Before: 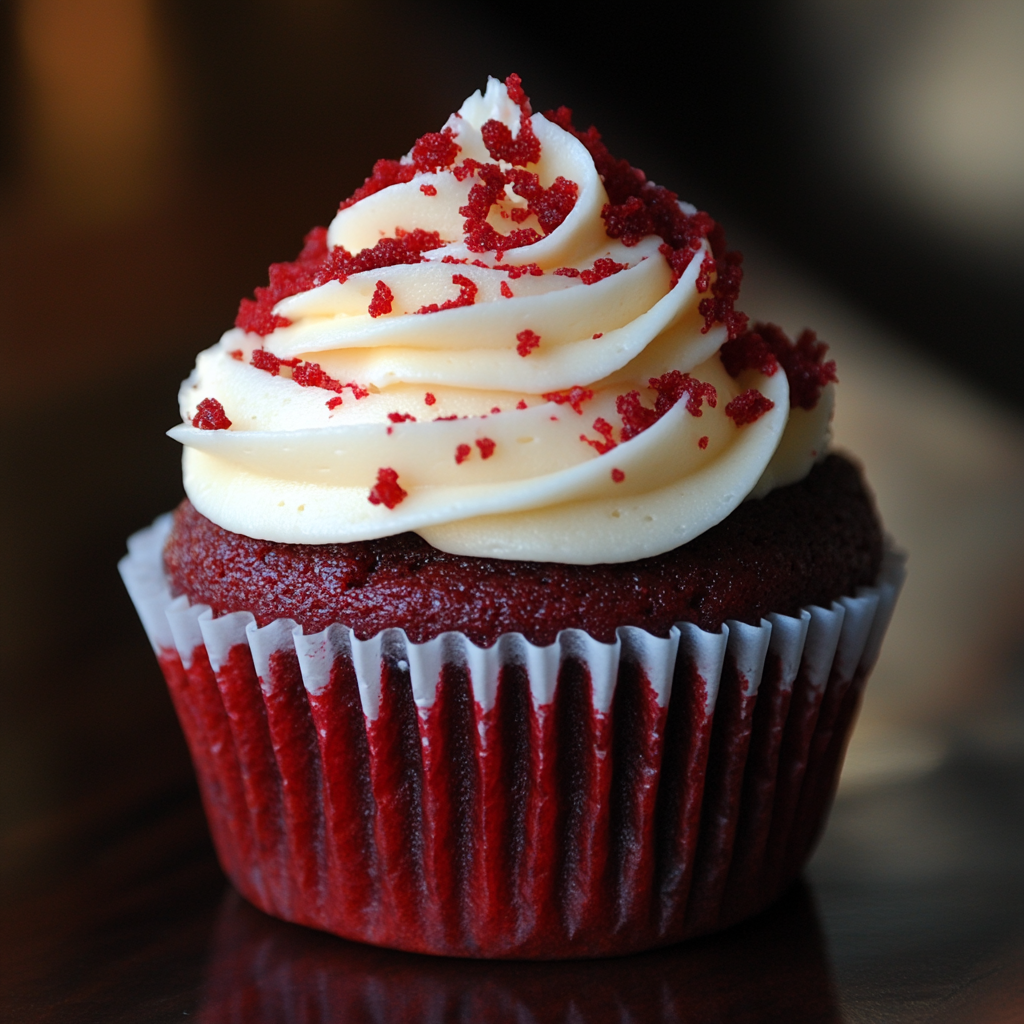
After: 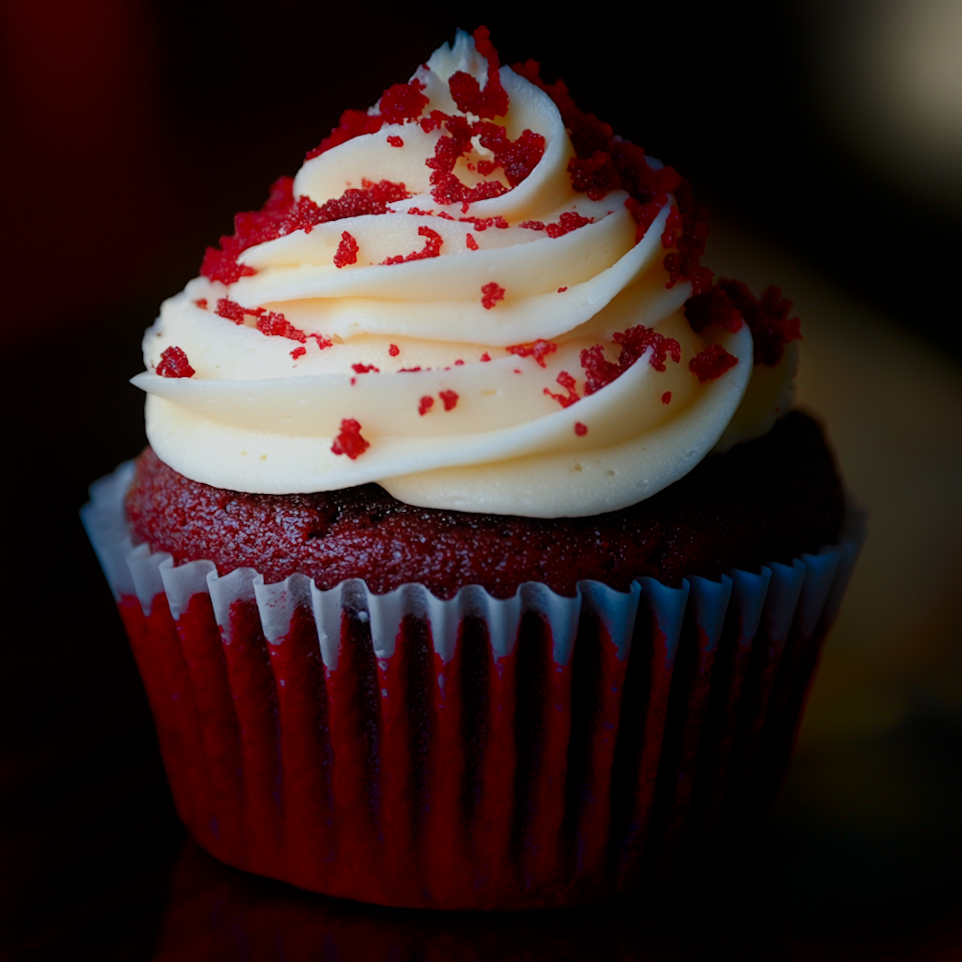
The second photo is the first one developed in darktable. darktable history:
shadows and highlights: shadows -88.03, highlights -35.45, shadows color adjustment 99.15%, highlights color adjustment 0%, soften with gaussian
rotate and perspective: rotation -1.17°, automatic cropping off
filmic rgb: hardness 4.17
crop and rotate: angle -1.96°, left 3.097%, top 4.154%, right 1.586%, bottom 0.529%
